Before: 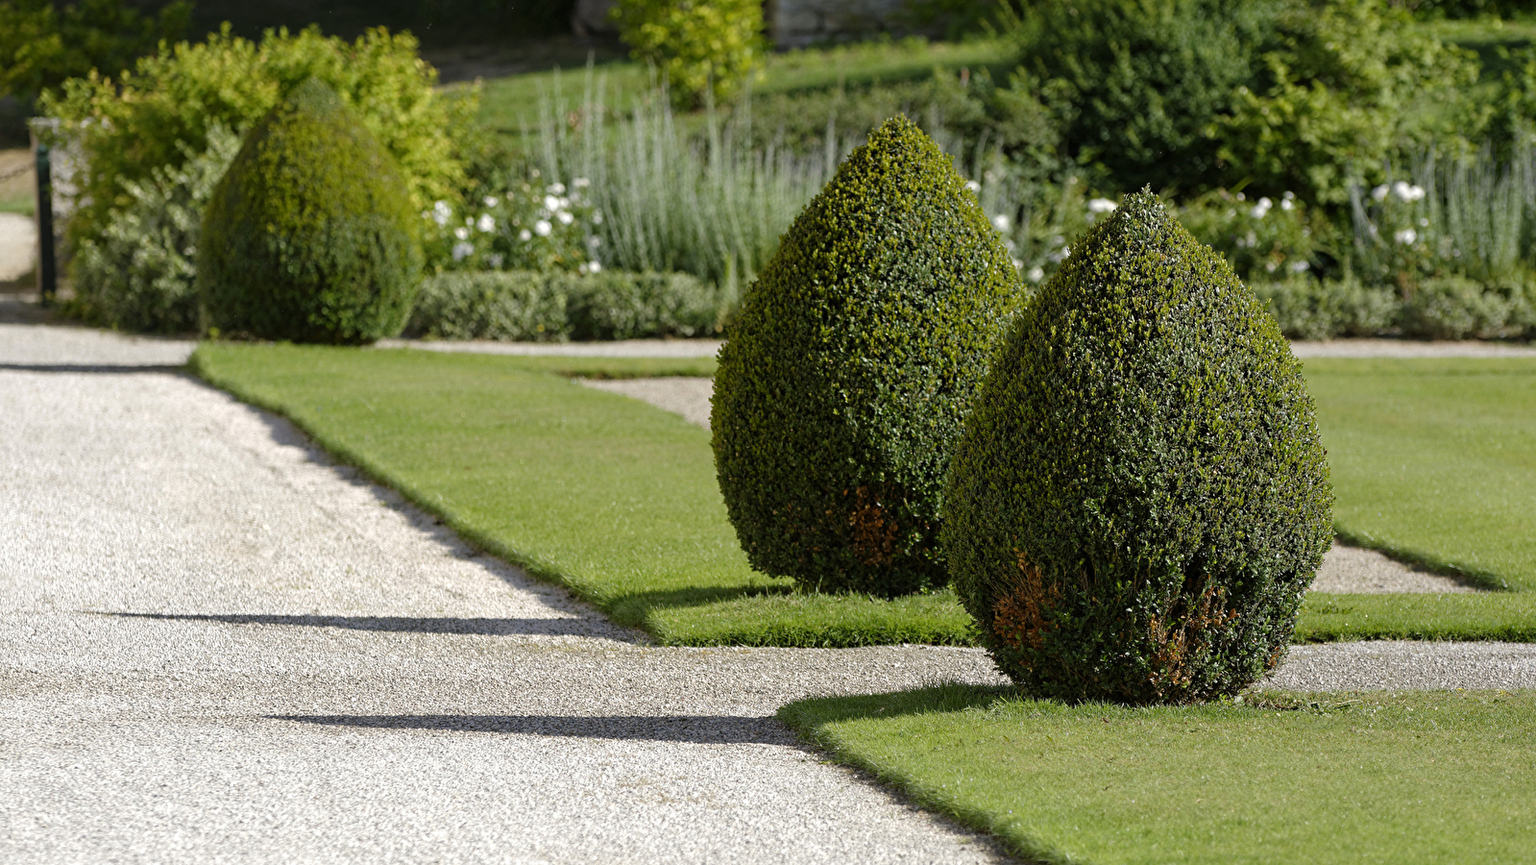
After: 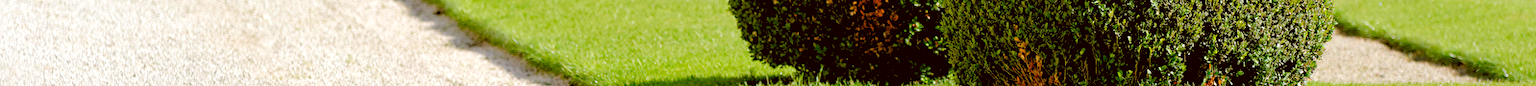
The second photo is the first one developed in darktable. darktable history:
levels: levels [0.072, 0.414, 0.976]
crop and rotate: top 59.084%, bottom 30.916%
color correction: highlights a* -0.482, highlights b* 0.161, shadows a* 4.66, shadows b* 20.72
